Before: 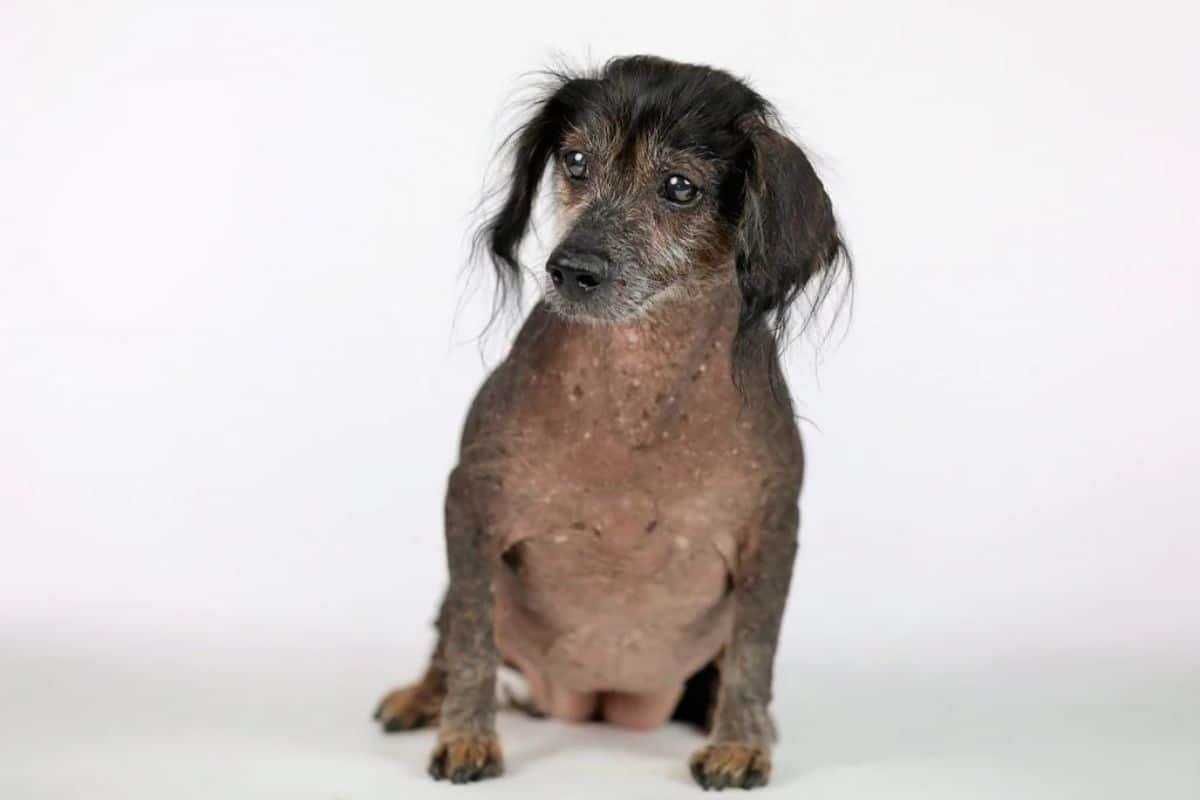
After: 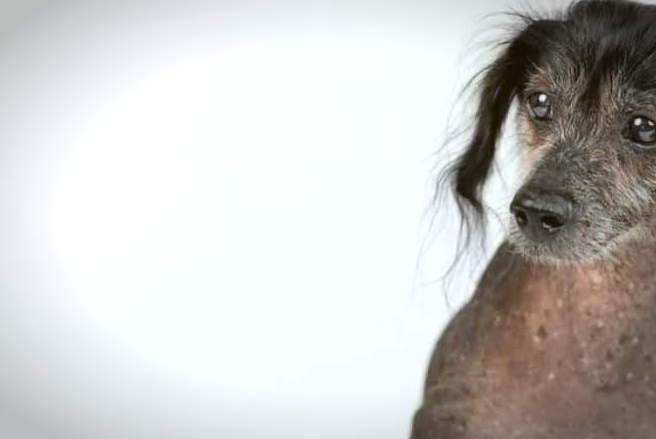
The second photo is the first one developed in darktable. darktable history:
crop and rotate: left 3.047%, top 7.509%, right 42.236%, bottom 37.598%
color balance: lift [1.004, 1.002, 1.002, 0.998], gamma [1, 1.007, 1.002, 0.993], gain [1, 0.977, 1.013, 1.023], contrast -3.64%
exposure: exposure 0.207 EV, compensate highlight preservation false
vignetting: automatic ratio true
contrast brightness saturation: contrast 0.05, brightness 0.06, saturation 0.01
